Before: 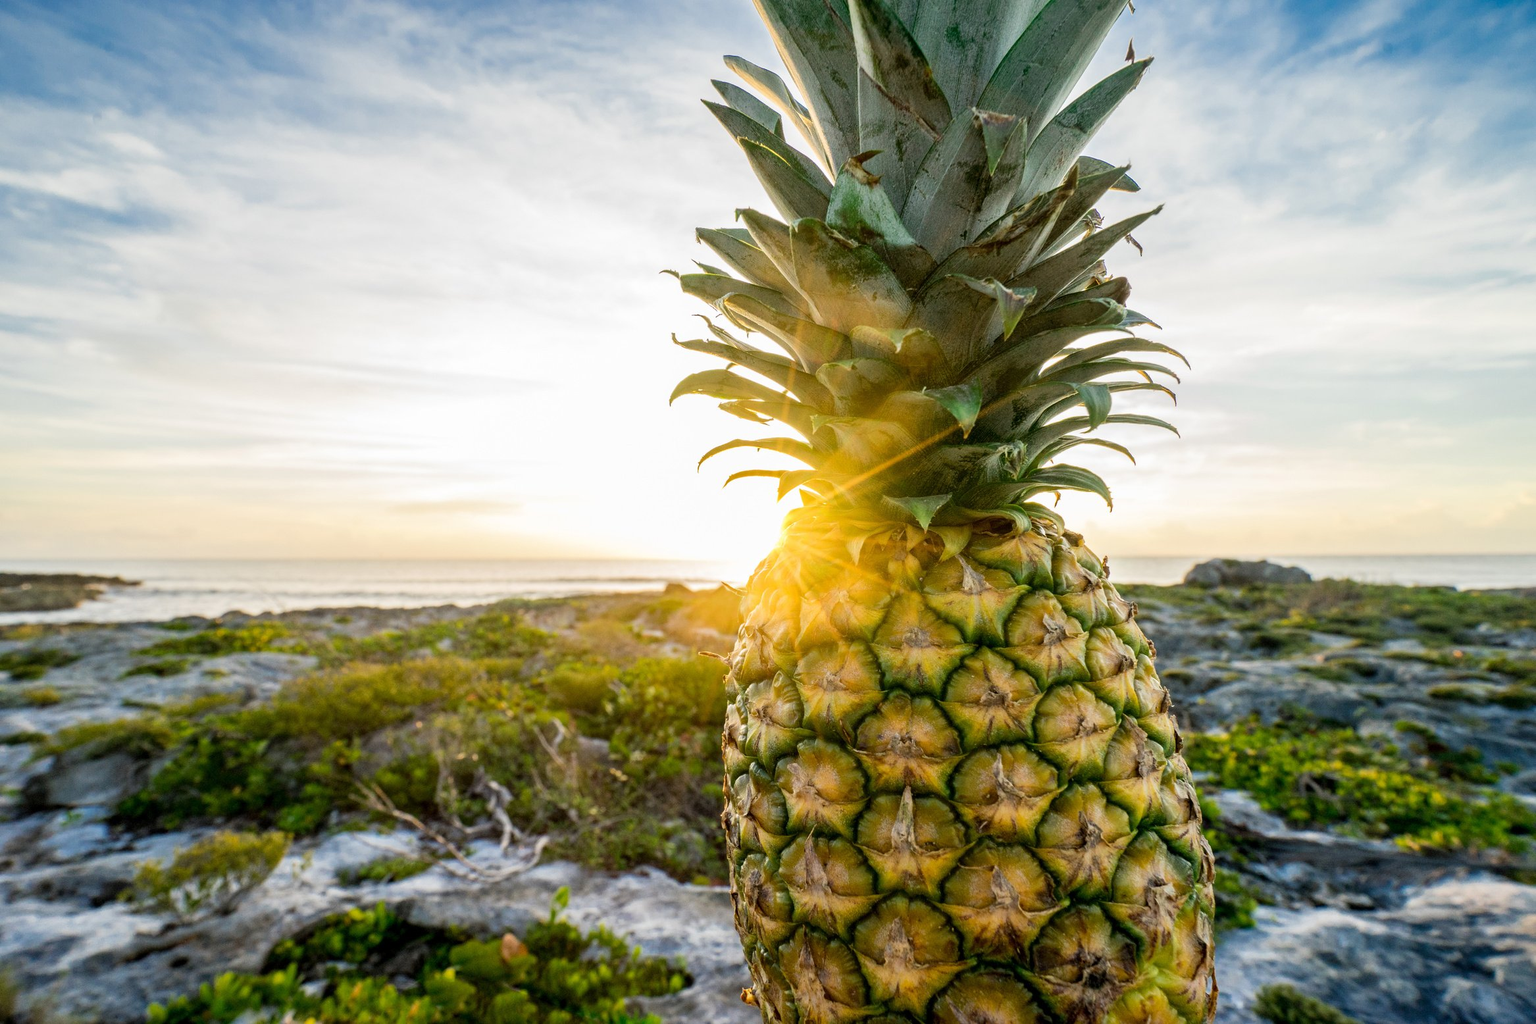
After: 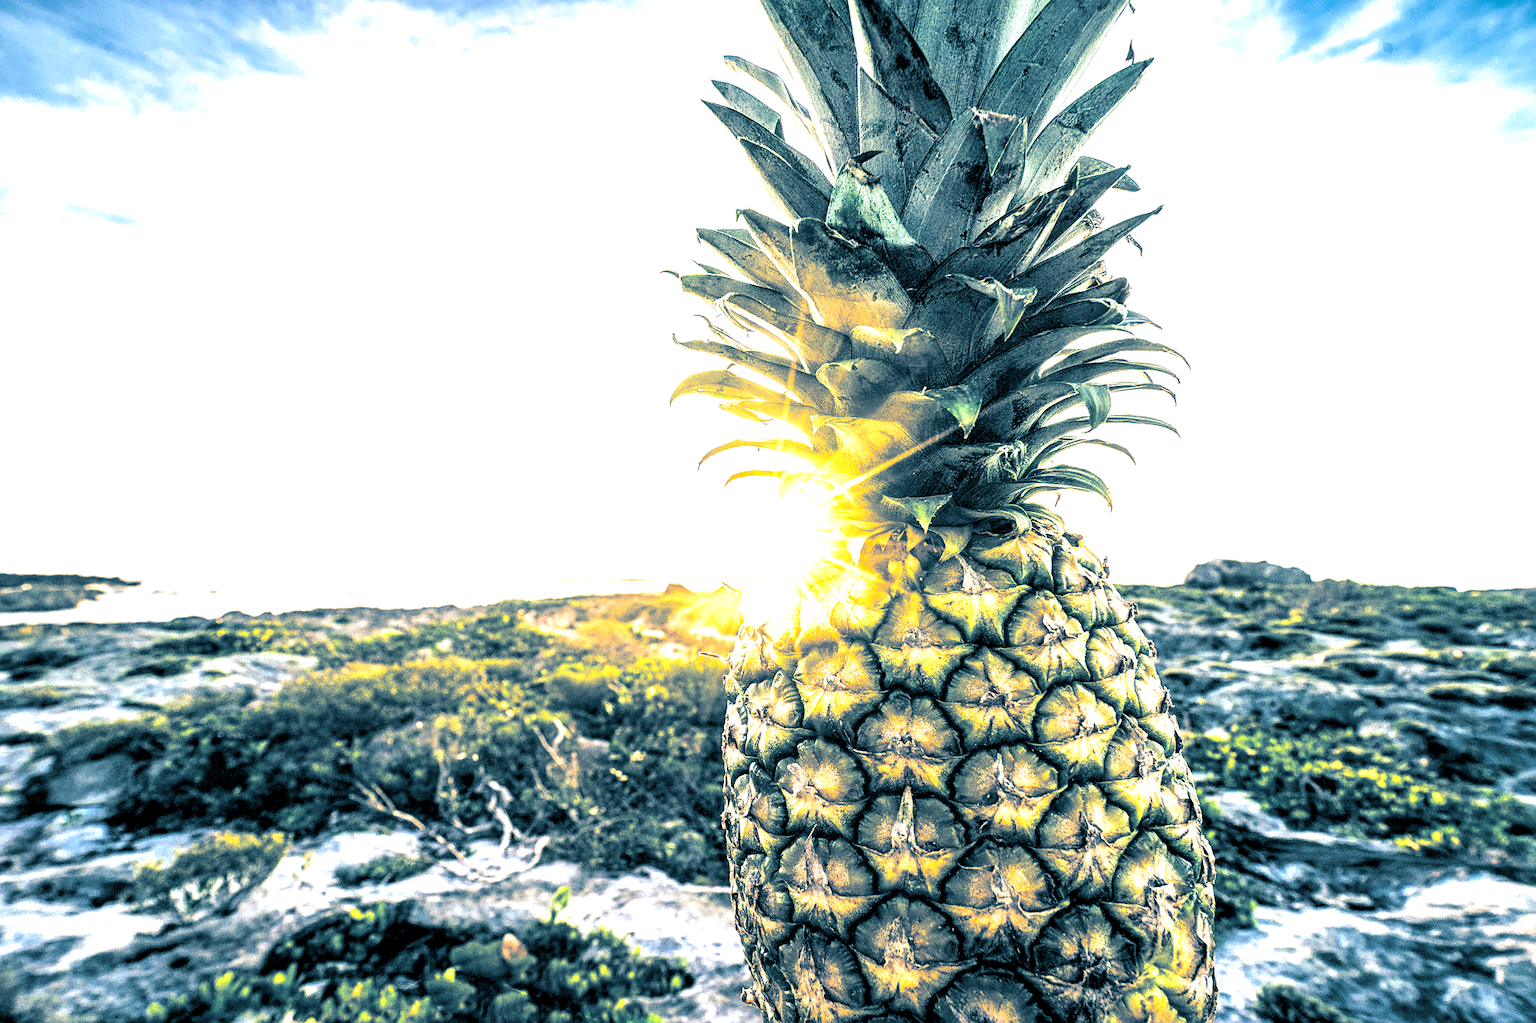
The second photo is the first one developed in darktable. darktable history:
exposure: exposure 1.25 EV, compensate exposure bias true, compensate highlight preservation false
split-toning: shadows › hue 212.4°, balance -70
local contrast: highlights 60%, shadows 60%, detail 160%
sharpen: on, module defaults
